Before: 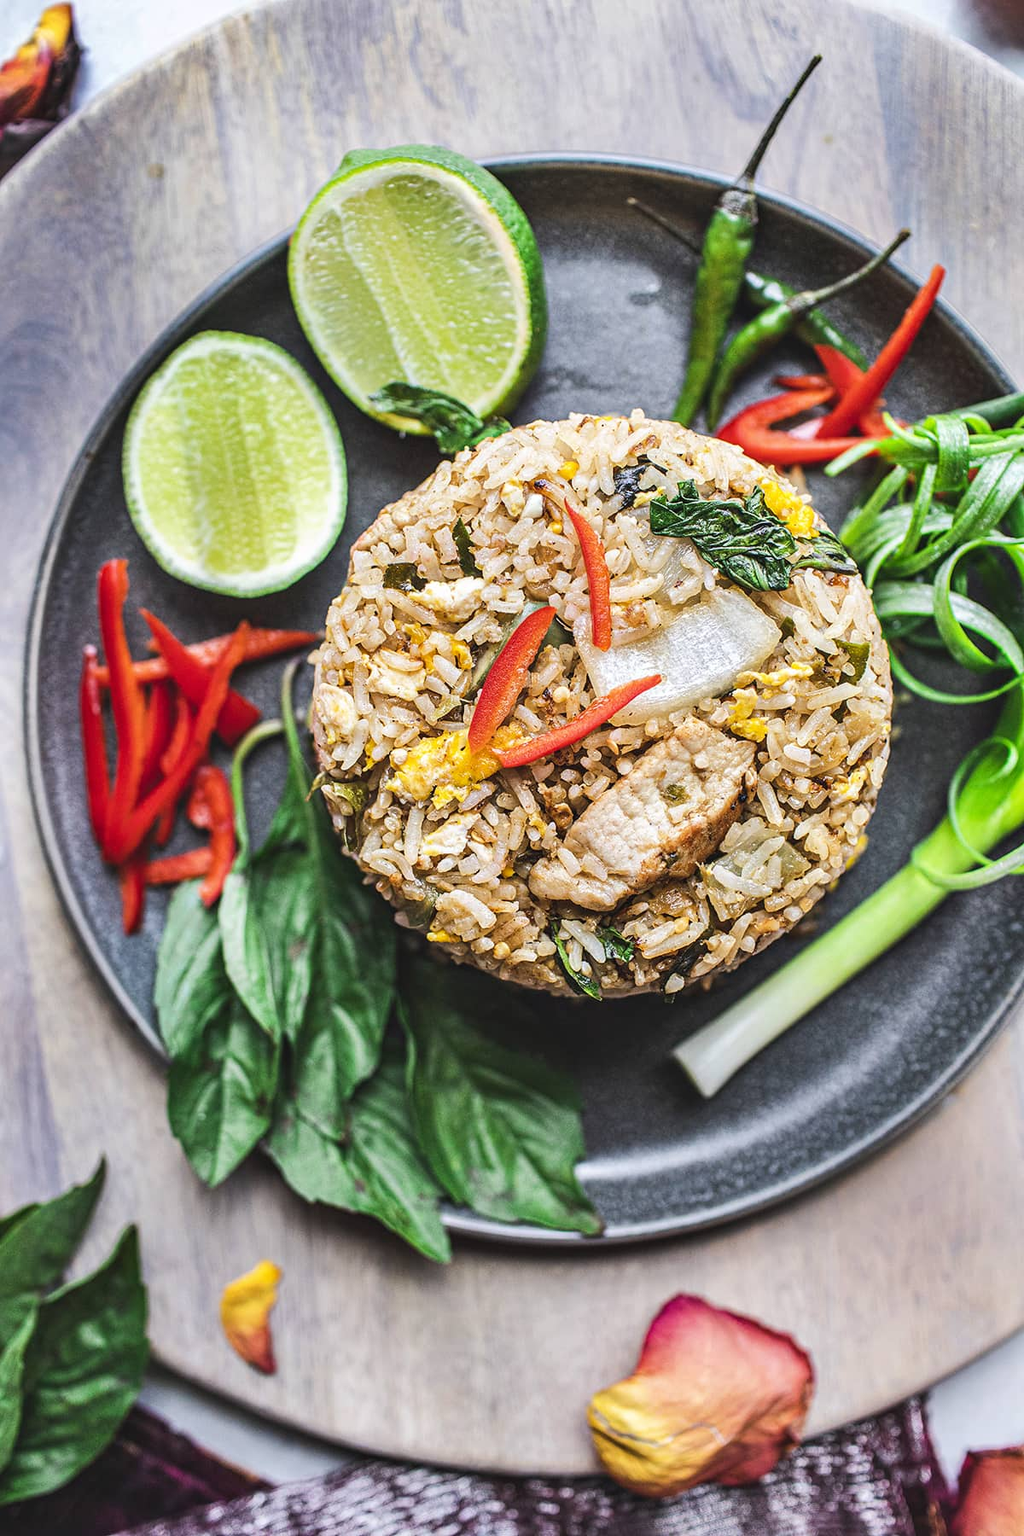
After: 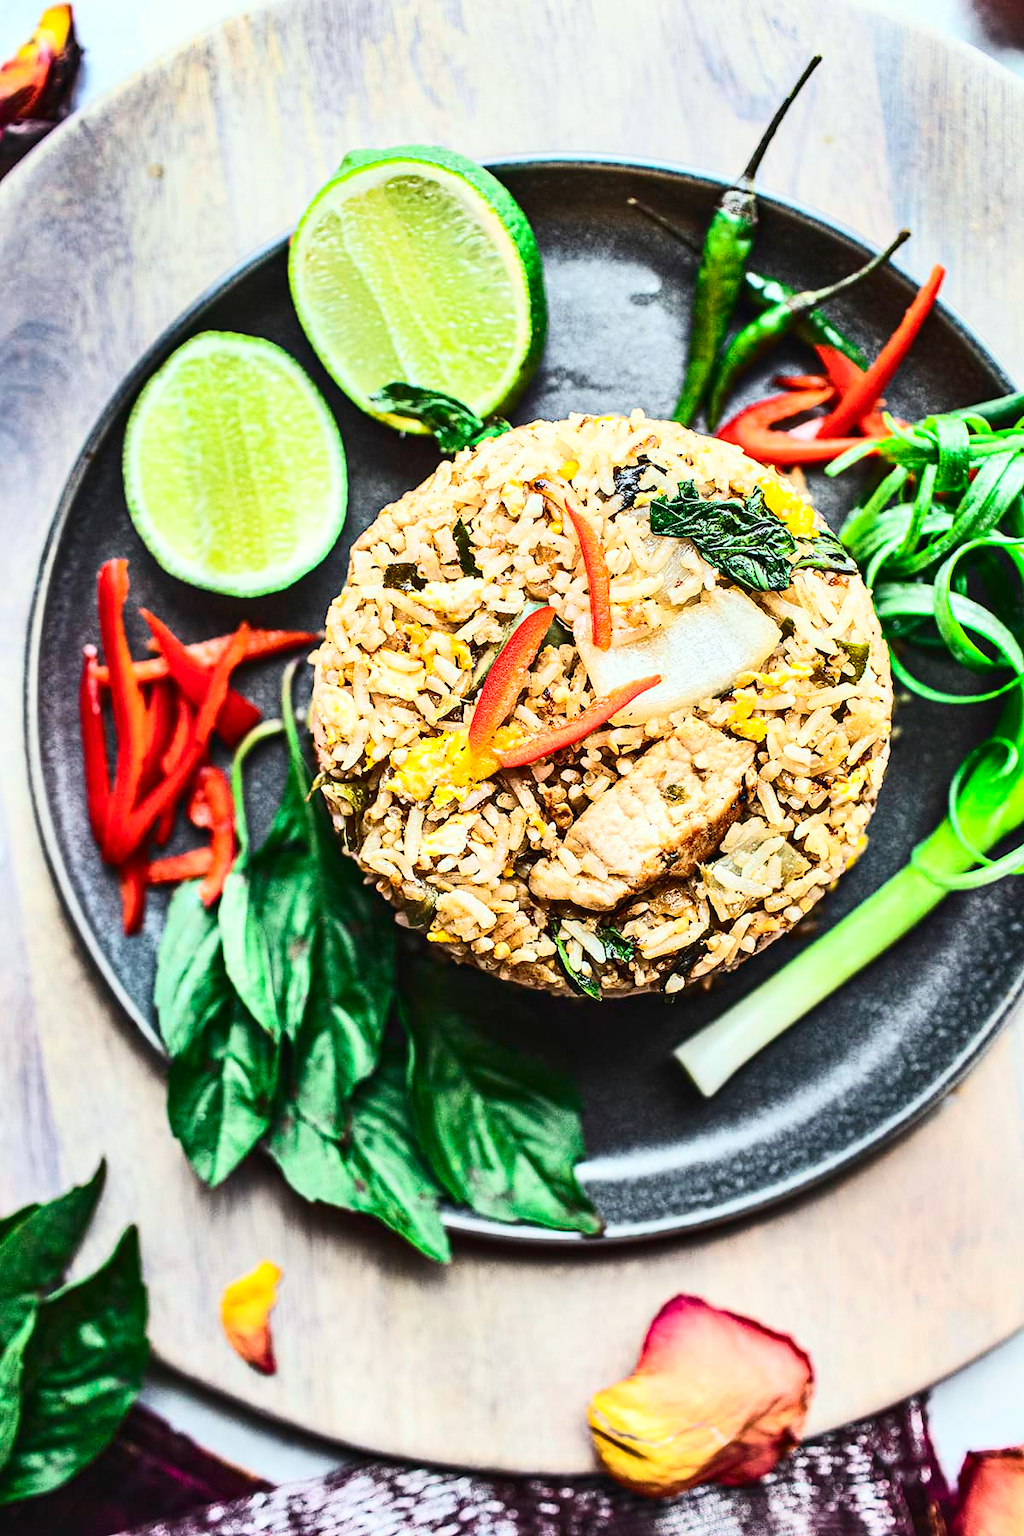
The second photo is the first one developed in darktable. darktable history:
contrast brightness saturation: contrast 0.403, brightness 0.11, saturation 0.208
color correction: highlights a* -4.64, highlights b* 5.05, saturation 0.955
